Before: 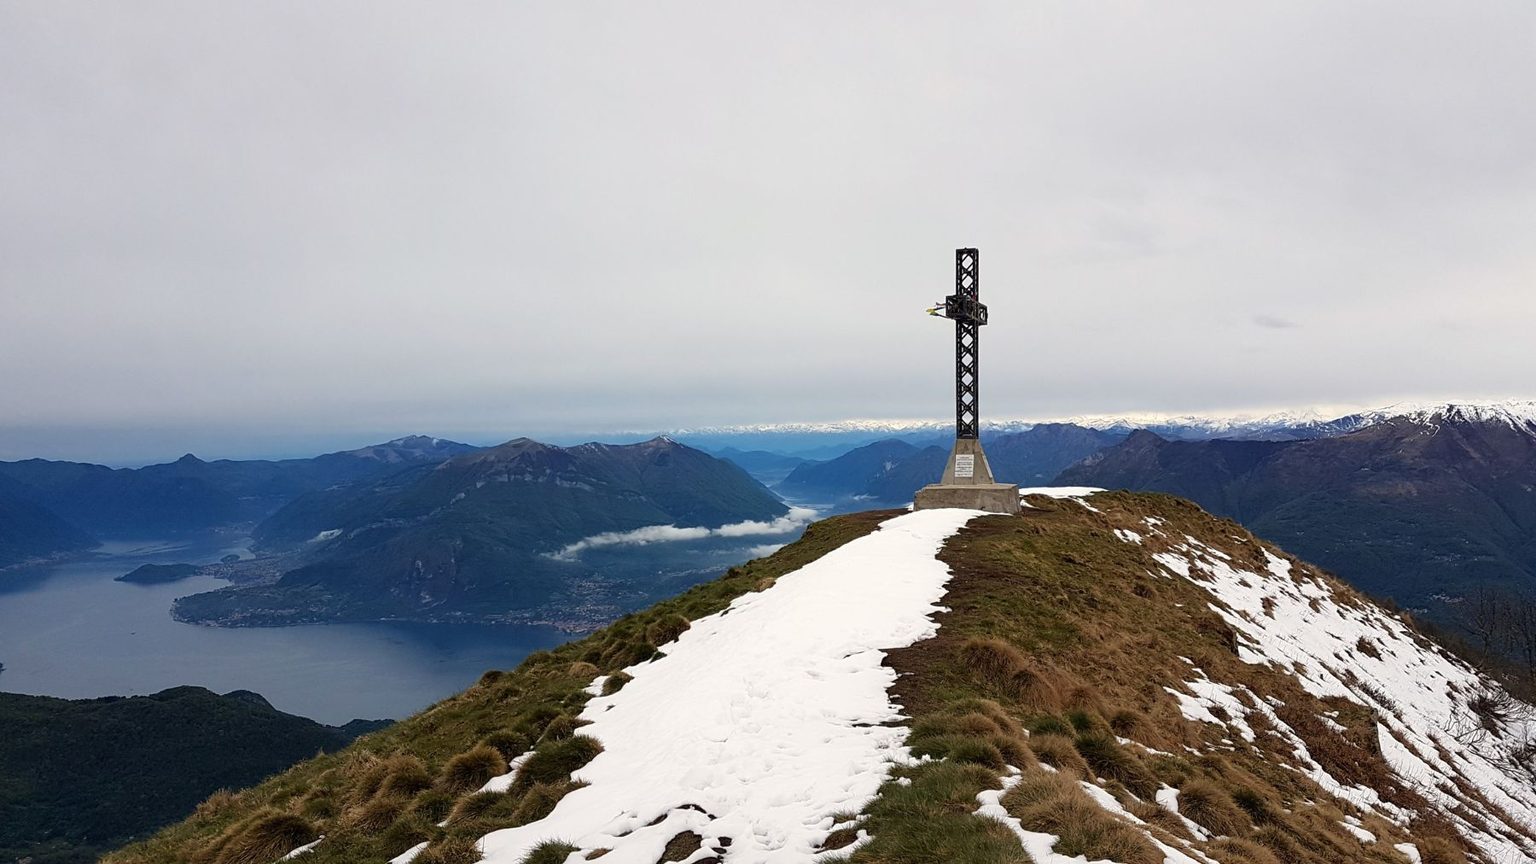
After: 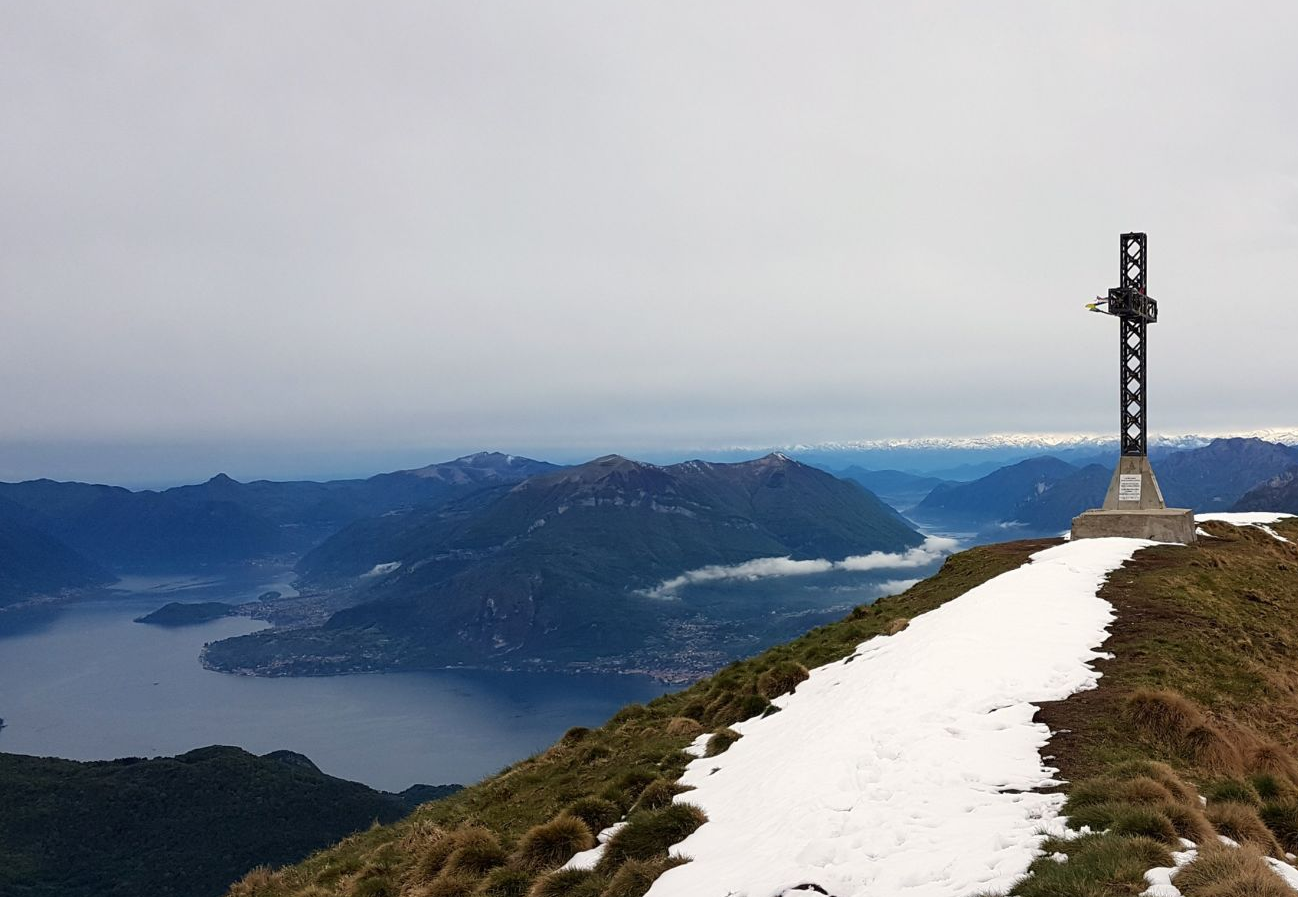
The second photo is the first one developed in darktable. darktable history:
crop: top 5.793%, right 27.873%, bottom 5.547%
